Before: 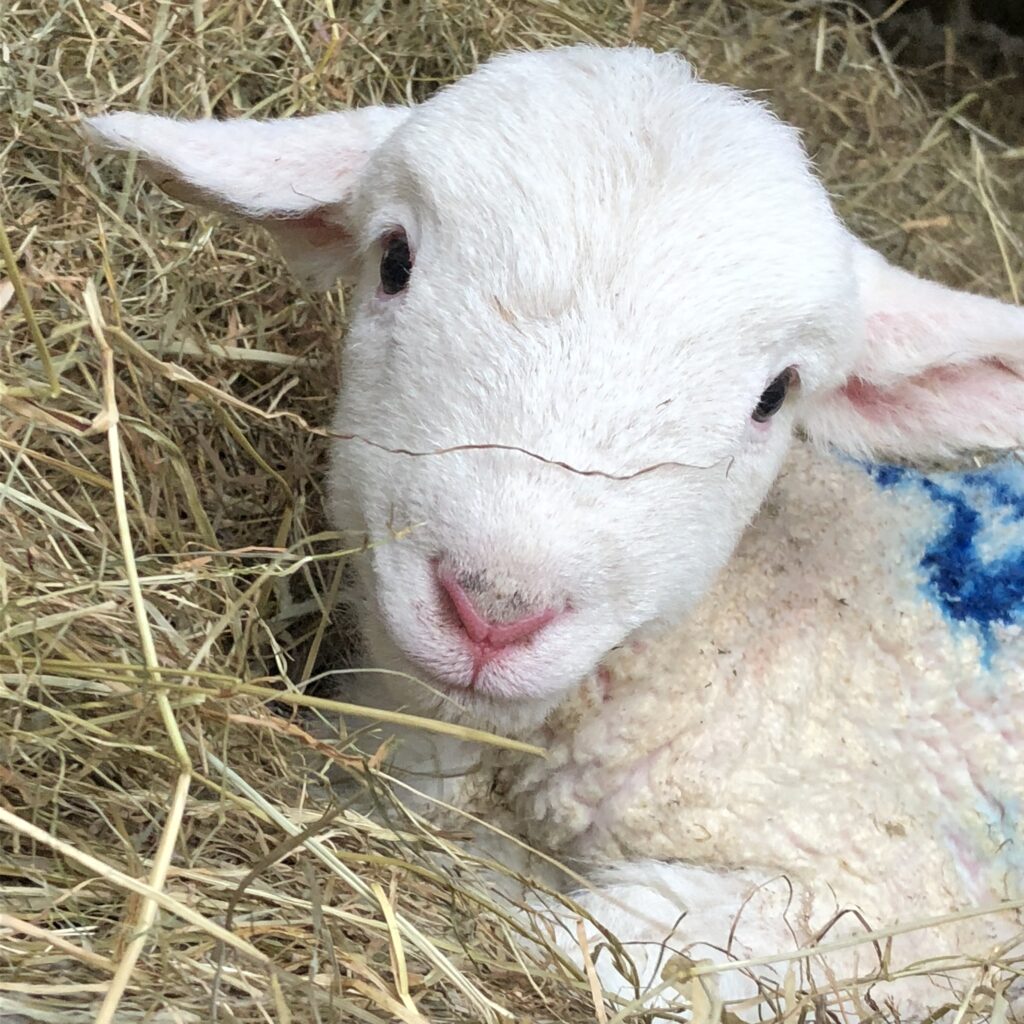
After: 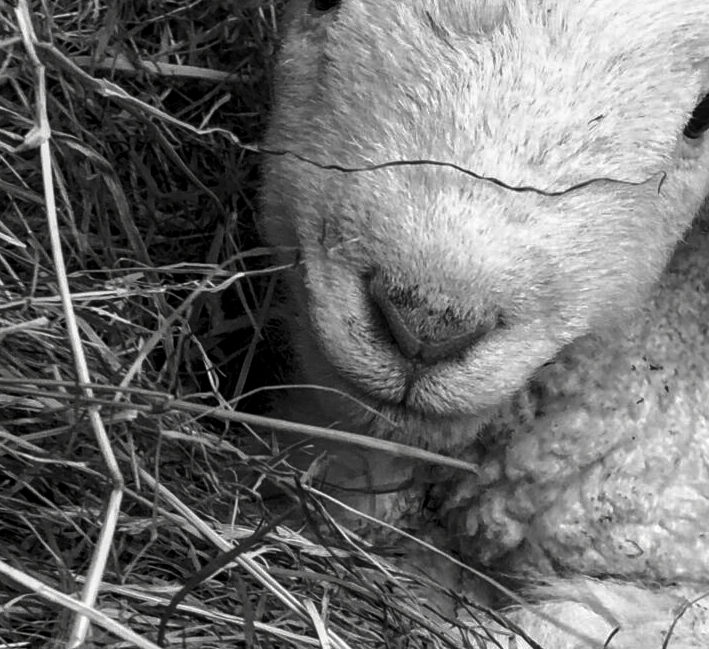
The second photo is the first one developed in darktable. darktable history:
crop: left 6.672%, top 27.807%, right 24.031%, bottom 8.766%
contrast brightness saturation: contrast -0.025, brightness -0.579, saturation -0.99
local contrast: on, module defaults
